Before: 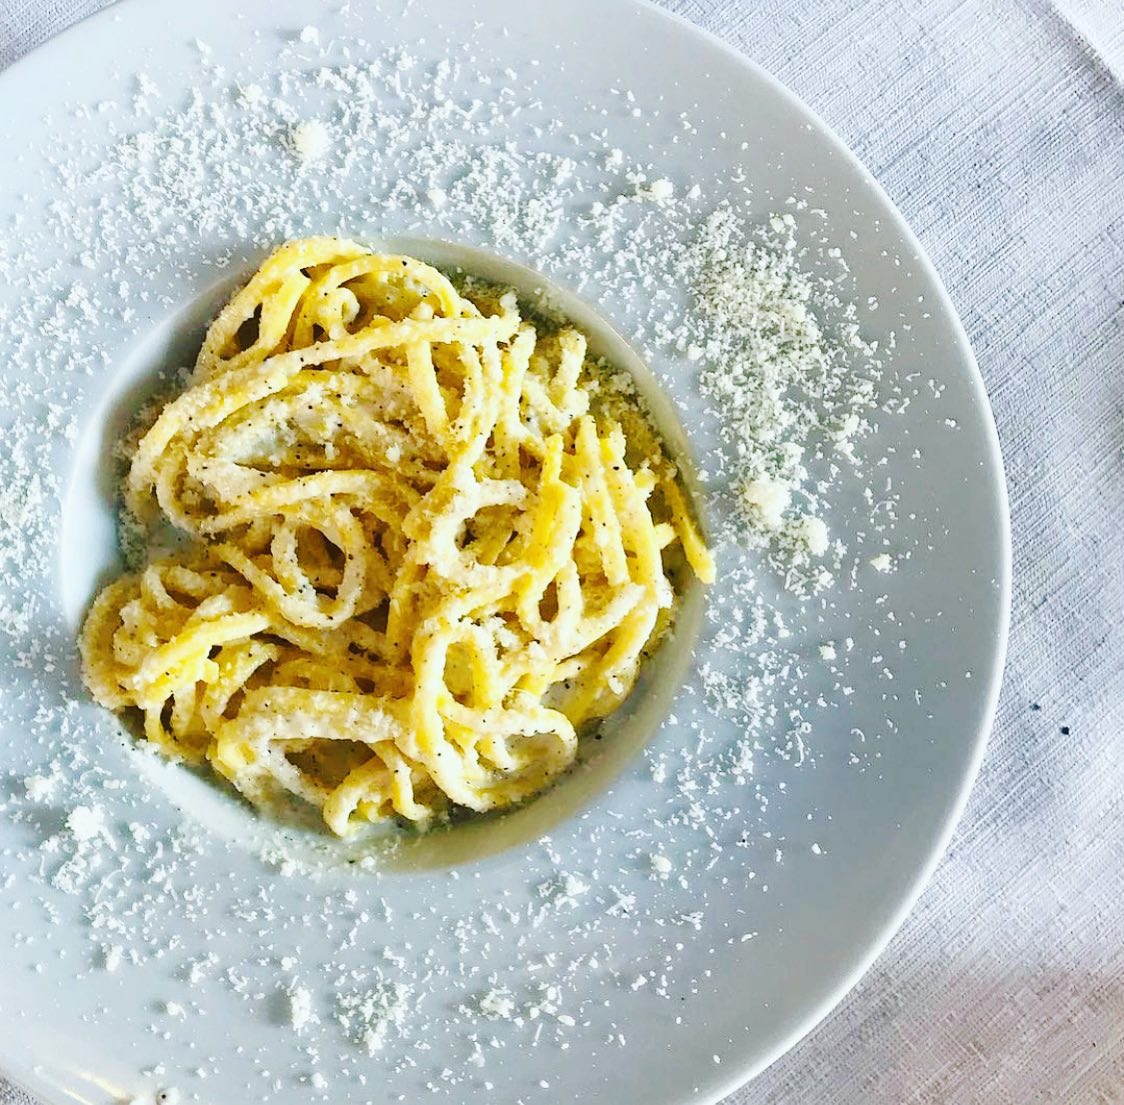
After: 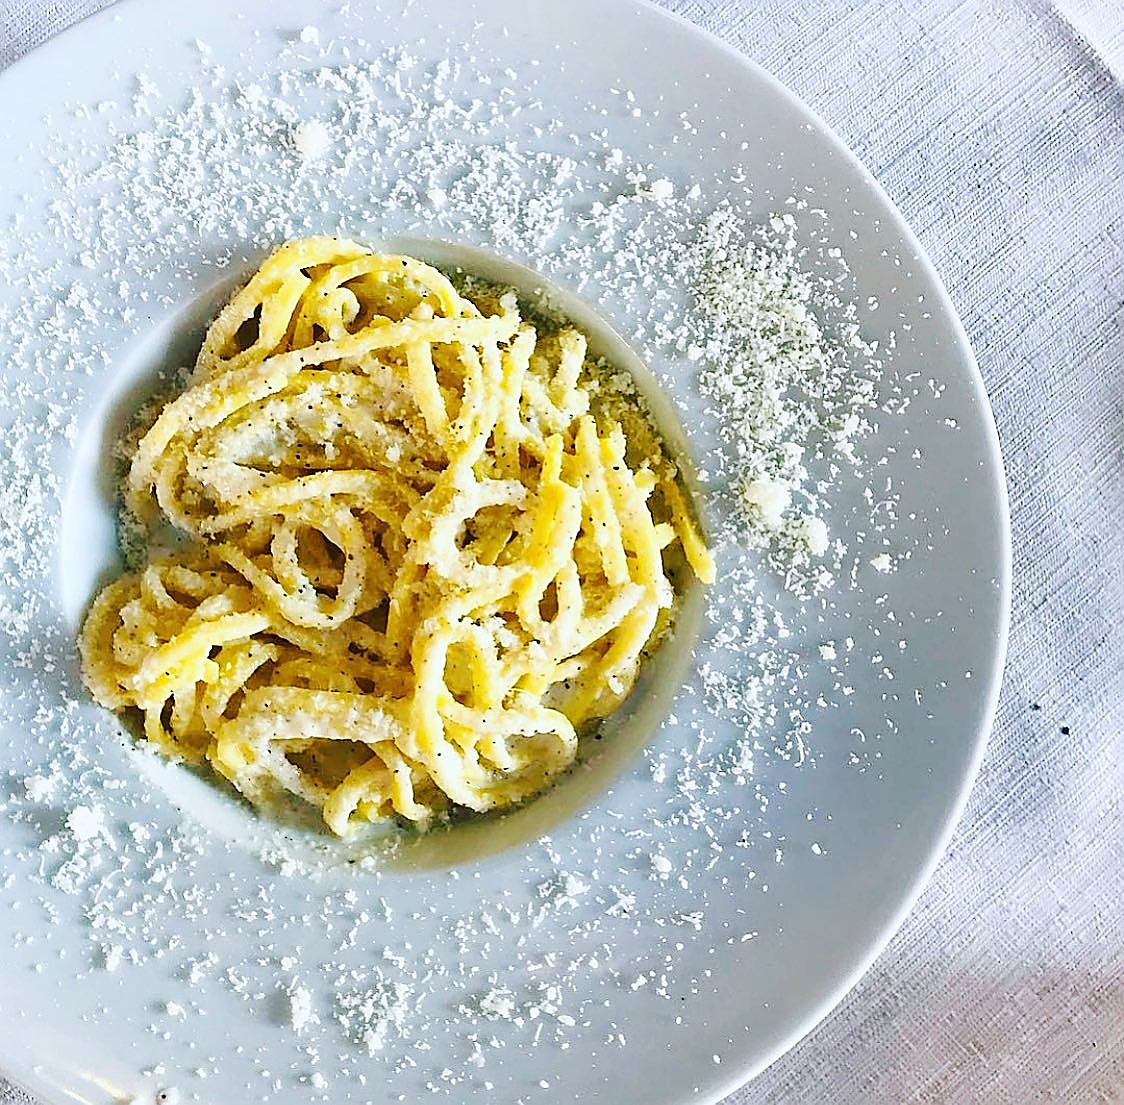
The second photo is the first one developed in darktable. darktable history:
white balance: red 1.004, blue 1.024
sharpen: radius 1.4, amount 1.25, threshold 0.7
